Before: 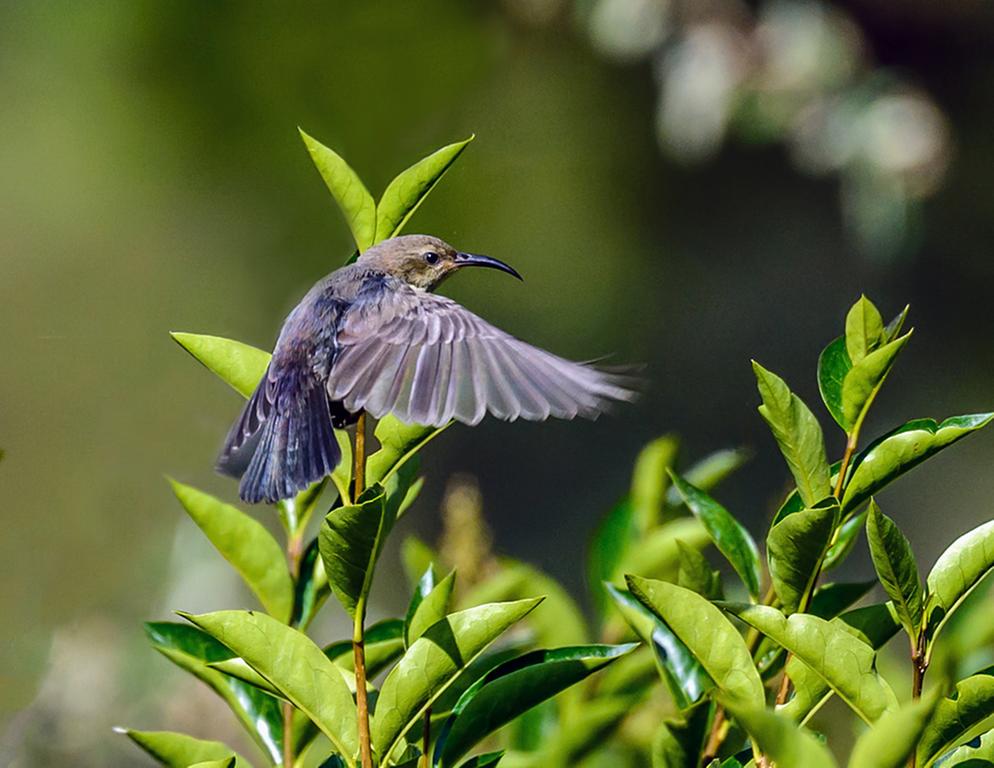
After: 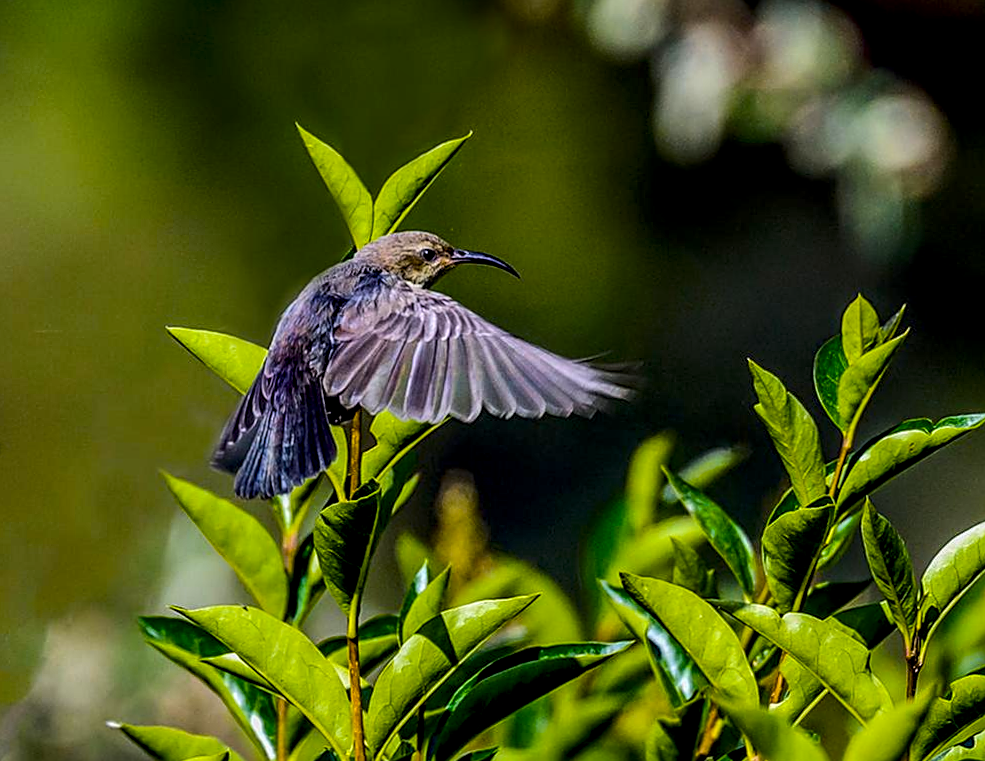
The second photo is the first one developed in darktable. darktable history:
local contrast: detail 160%
sharpen: on, module defaults
exposure: black level correction 0, exposure -0.869 EV, compensate highlight preservation false
color balance rgb: perceptual saturation grading › global saturation 30.087%, perceptual brilliance grading › highlights 5.934%, perceptual brilliance grading › mid-tones 17.167%, perceptual brilliance grading › shadows -5.49%, global vibrance 32.236%
crop and rotate: angle -0.381°
